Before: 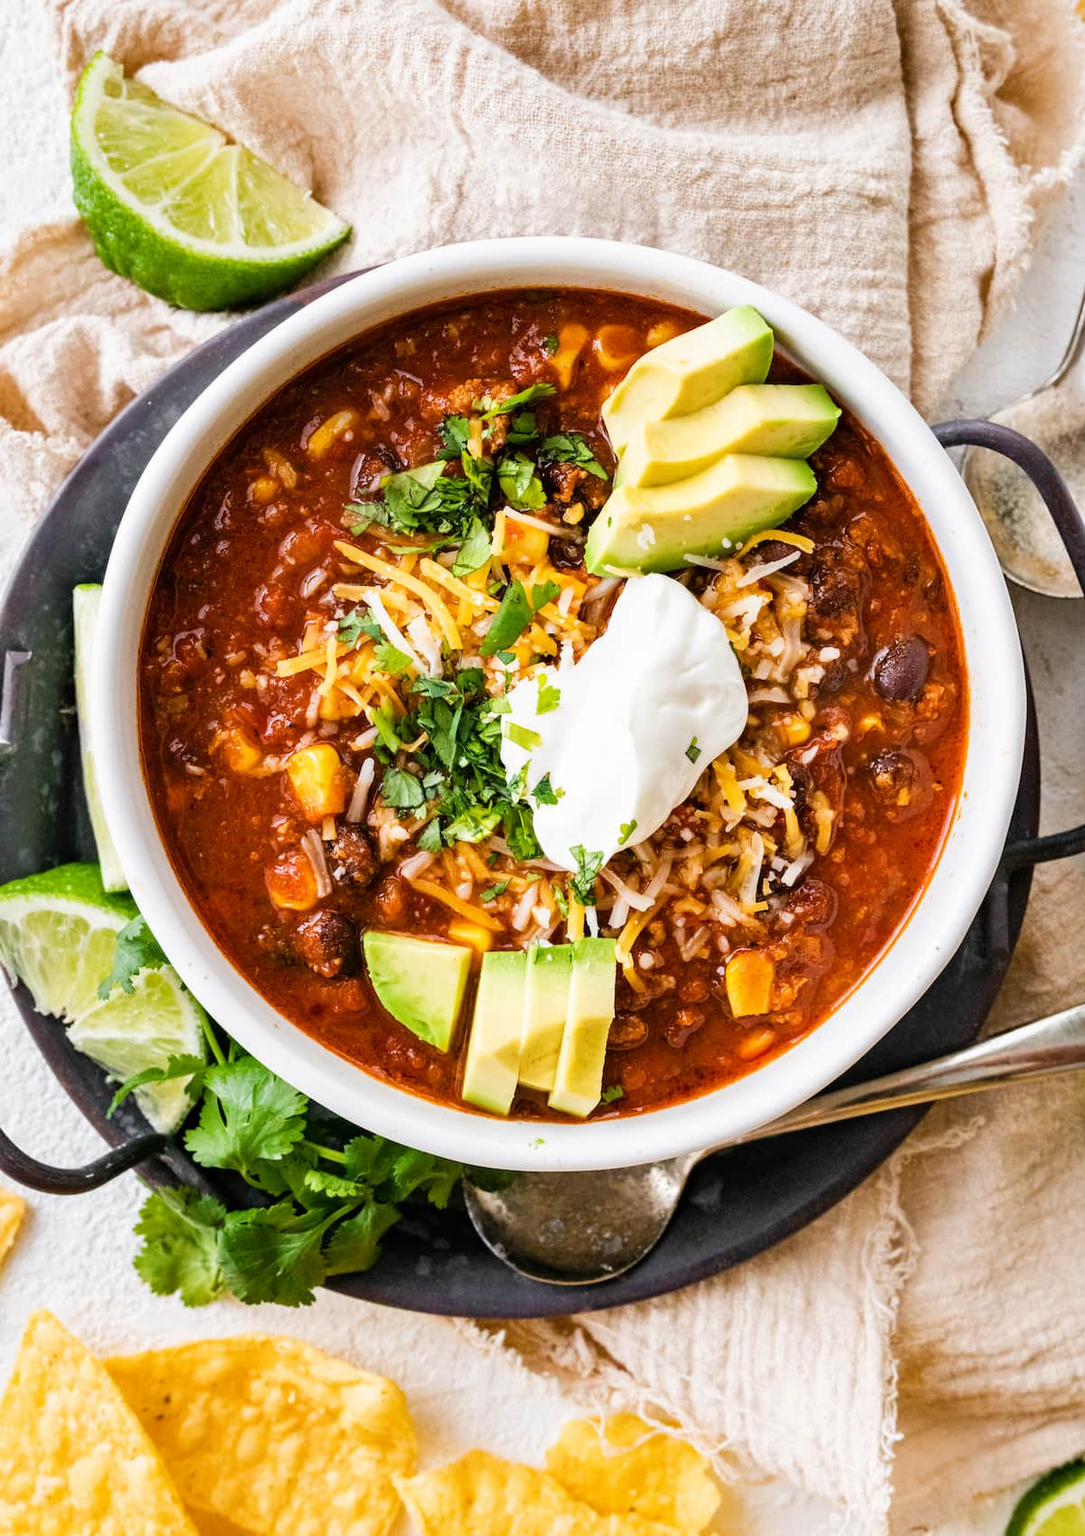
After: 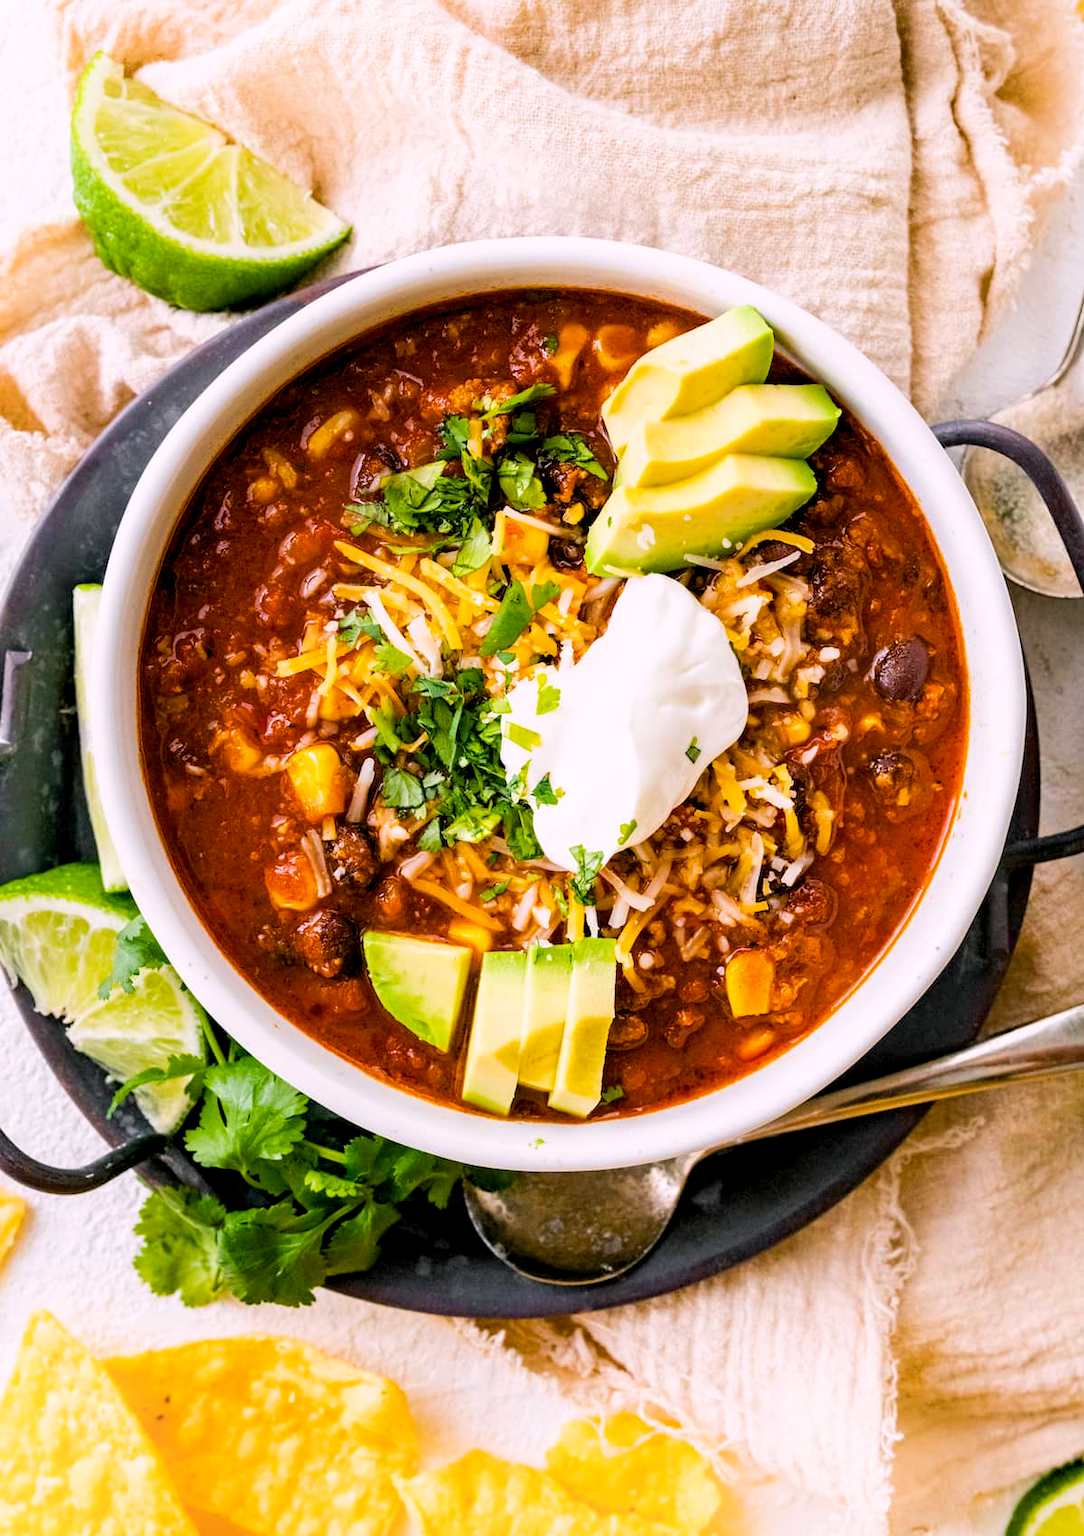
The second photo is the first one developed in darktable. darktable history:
shadows and highlights: shadows -24.28, highlights 49.77, soften with gaussian
color balance rgb: shadows lift › chroma 2%, shadows lift › hue 217.2°, power › chroma 0.25%, power › hue 60°, highlights gain › chroma 1.5%, highlights gain › hue 309.6°, global offset › luminance -0.5%, perceptual saturation grading › global saturation 15%, global vibrance 20%
